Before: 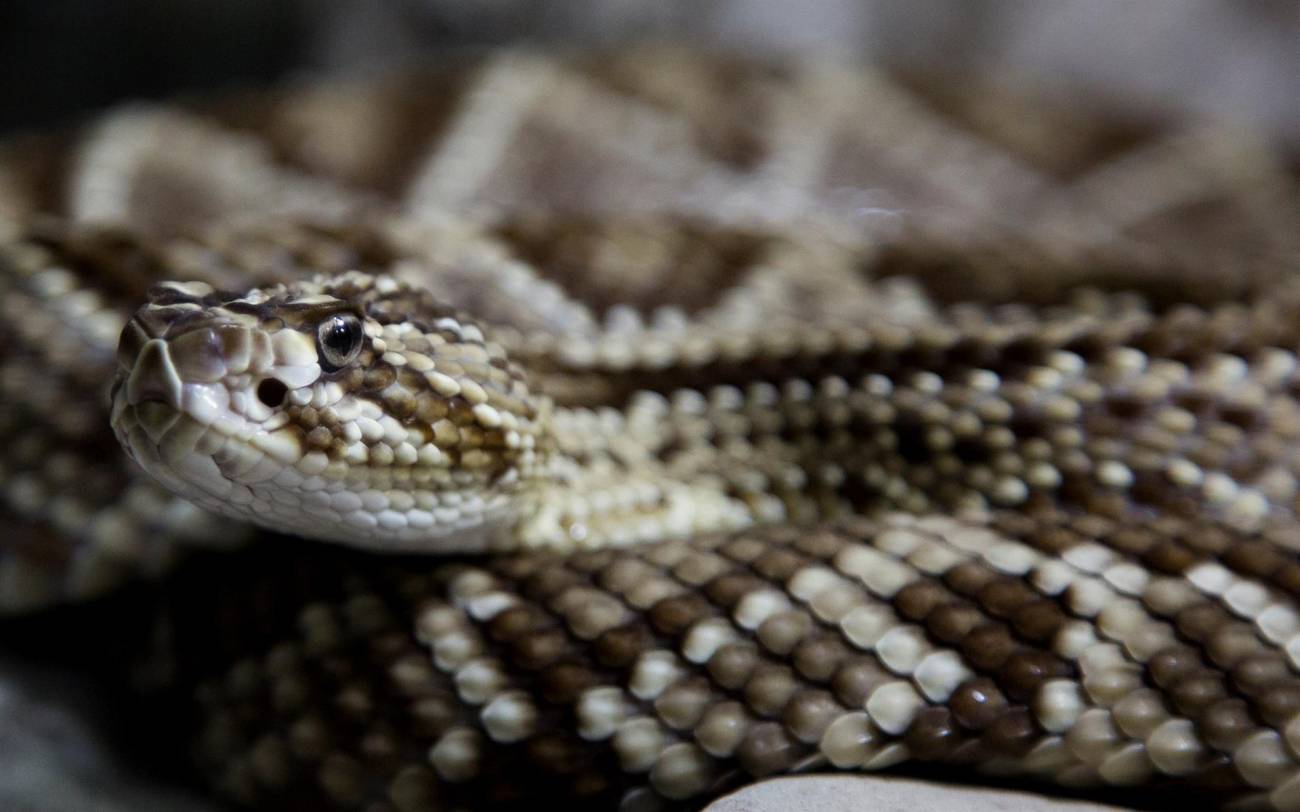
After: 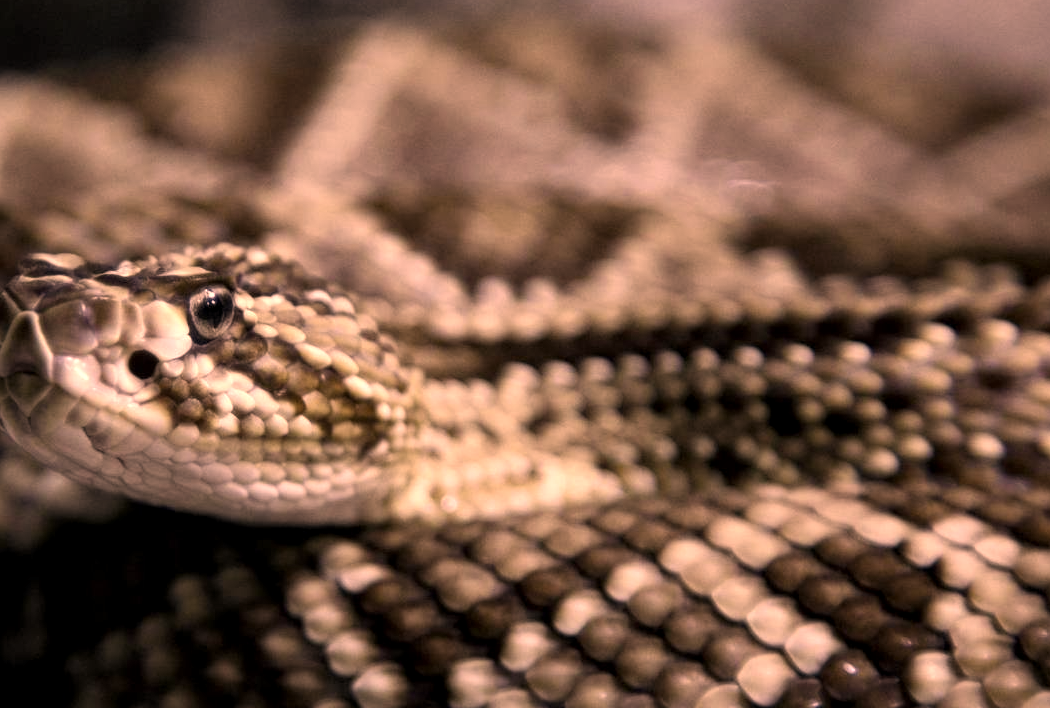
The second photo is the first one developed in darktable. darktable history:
tone equalizer: edges refinement/feathering 500, mask exposure compensation -1.57 EV, preserve details no
exposure: exposure 0.378 EV, compensate highlight preservation false
crop: left 9.951%, top 3.492%, right 9.236%, bottom 9.264%
local contrast: highlights 102%, shadows 98%, detail 119%, midtone range 0.2
color correction: highlights a* 39.45, highlights b* 39.91, saturation 0.686
